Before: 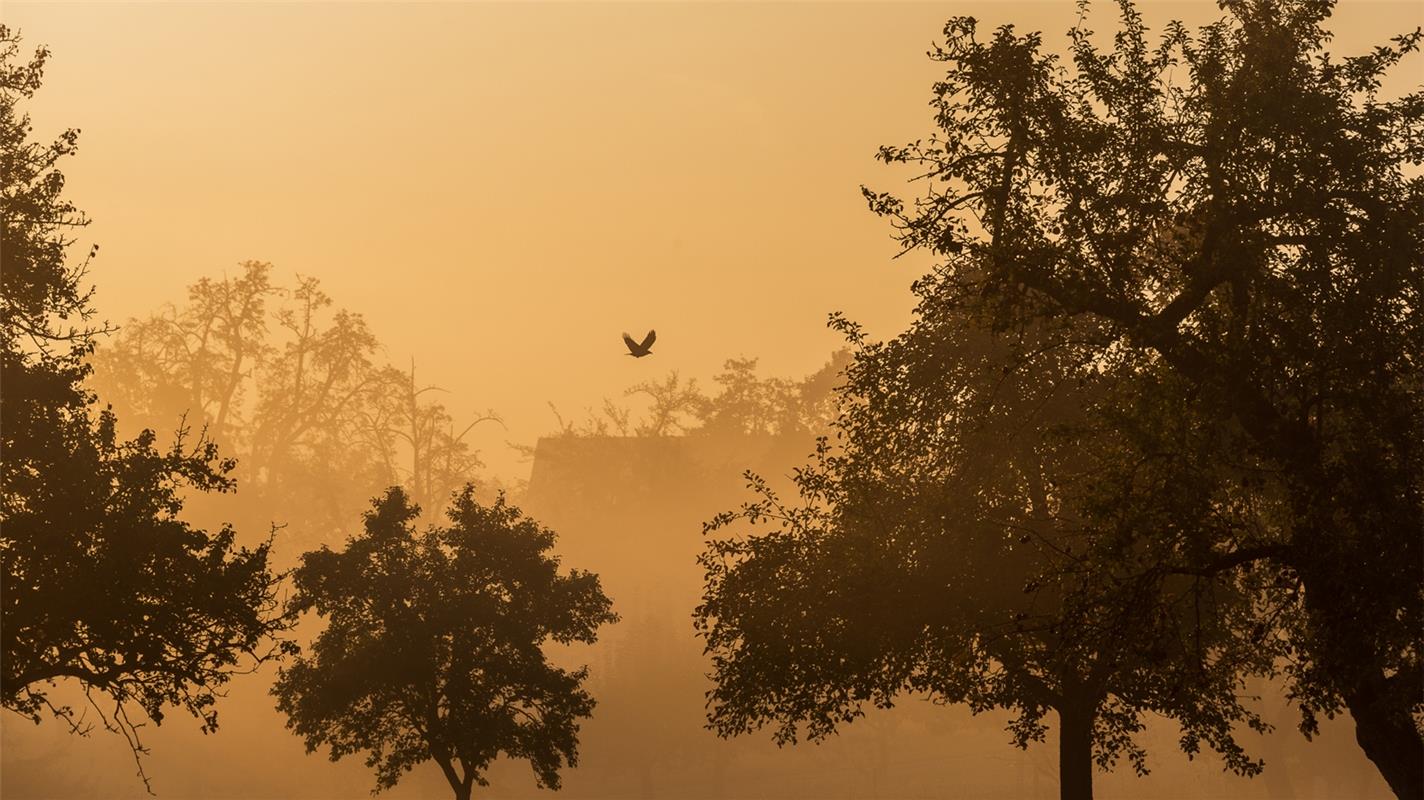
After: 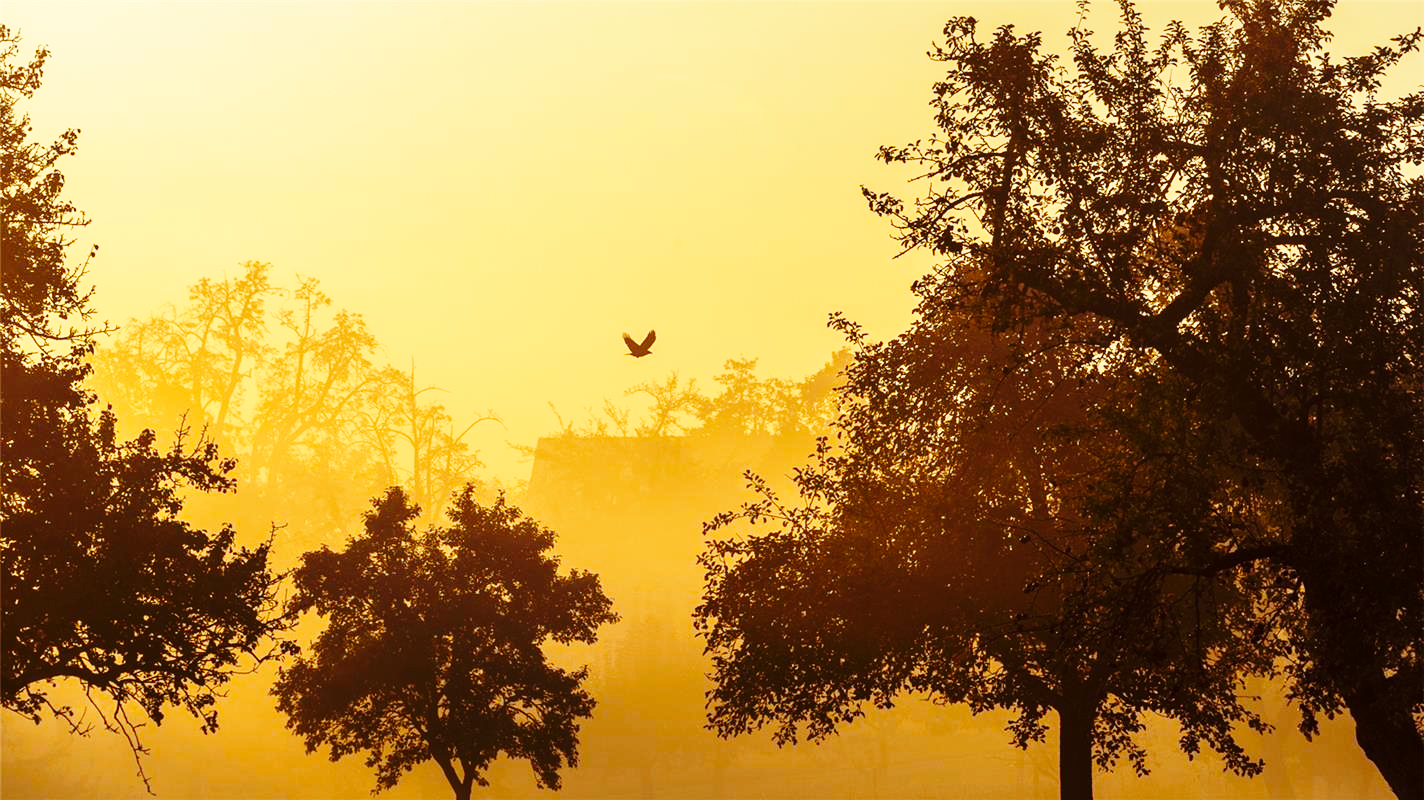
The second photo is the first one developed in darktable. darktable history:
base curve: curves: ch0 [(0, 0) (0.028, 0.03) (0.121, 0.232) (0.46, 0.748) (0.859, 0.968) (1, 1)], preserve colors none
color balance rgb: shadows lift › luminance 0.49%, shadows lift › chroma 6.83%, shadows lift › hue 300.29°, power › hue 208.98°, highlights gain › luminance 20.24%, highlights gain › chroma 2.73%, highlights gain › hue 173.85°, perceptual saturation grading › global saturation 18.05%
